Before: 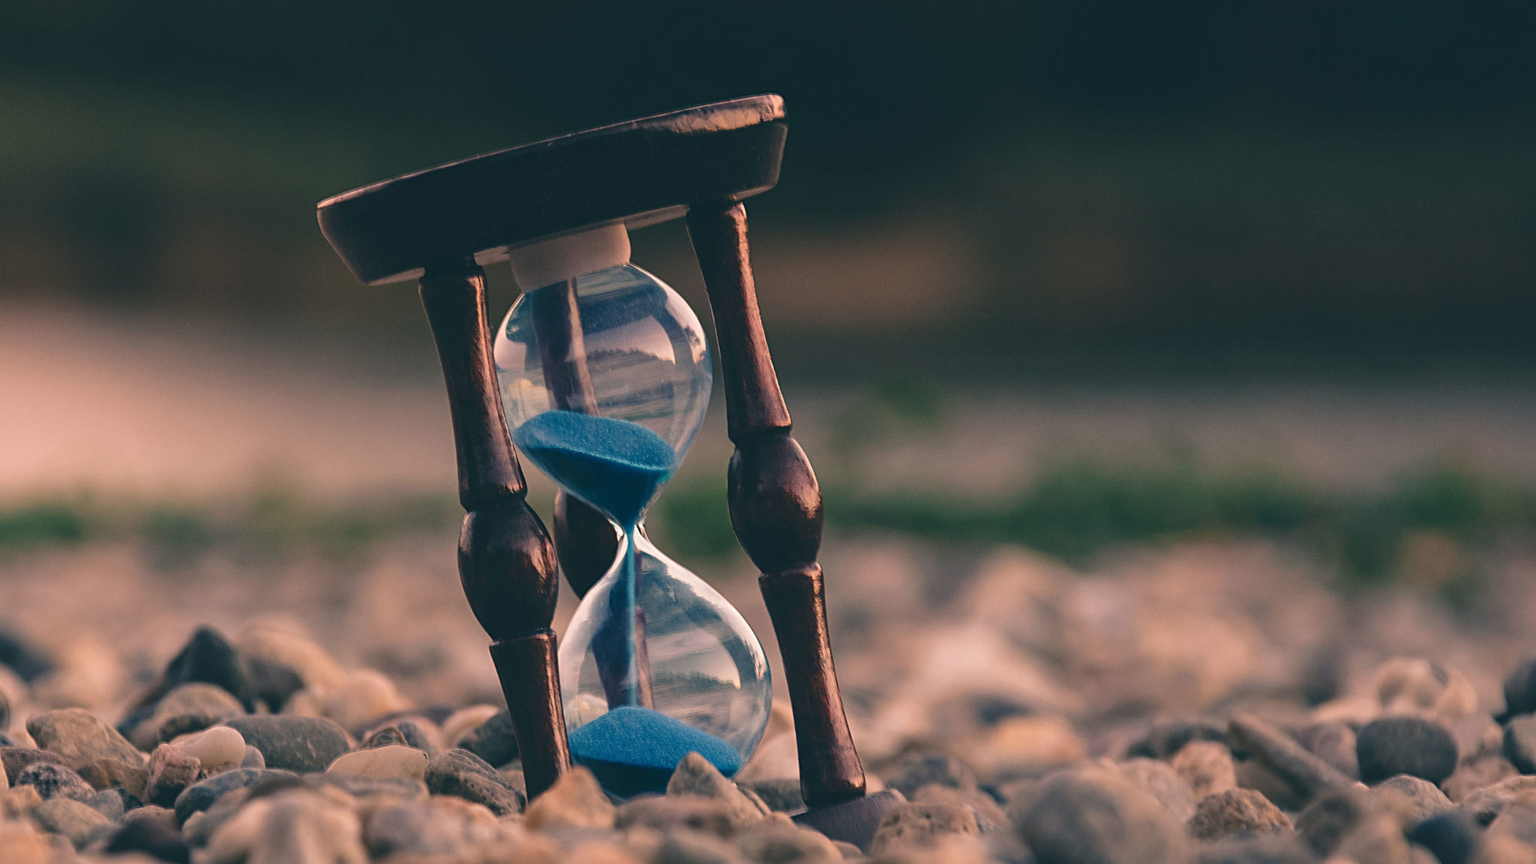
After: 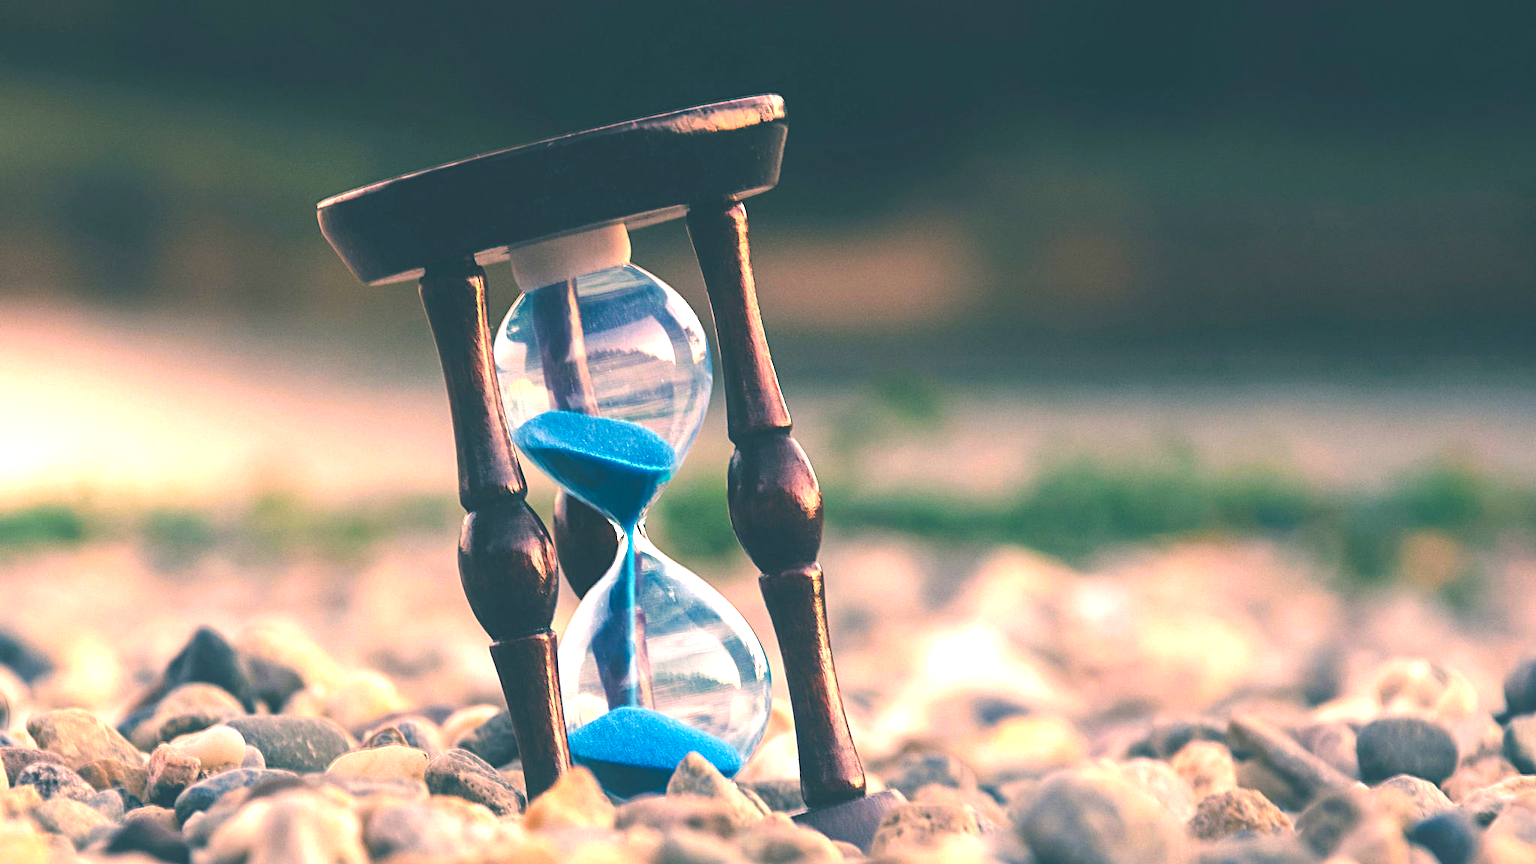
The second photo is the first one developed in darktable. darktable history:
exposure: black level correction 0, exposure 1.001 EV, compensate highlight preservation false
color balance rgb: global offset › luminance 1.524%, perceptual saturation grading › global saturation 25.007%, global vibrance 20%
tone equalizer: -8 EV -0.755 EV, -7 EV -0.72 EV, -6 EV -0.58 EV, -5 EV -0.42 EV, -3 EV 0.381 EV, -2 EV 0.6 EV, -1 EV 0.678 EV, +0 EV 0.77 EV, mask exposure compensation -0.507 EV
